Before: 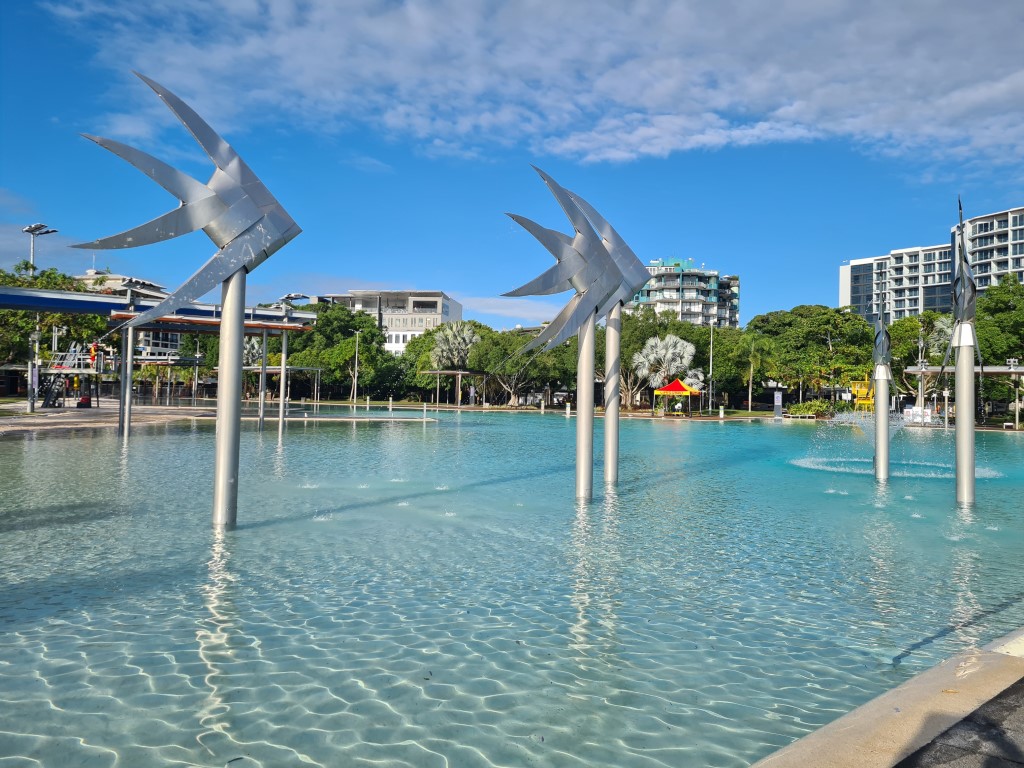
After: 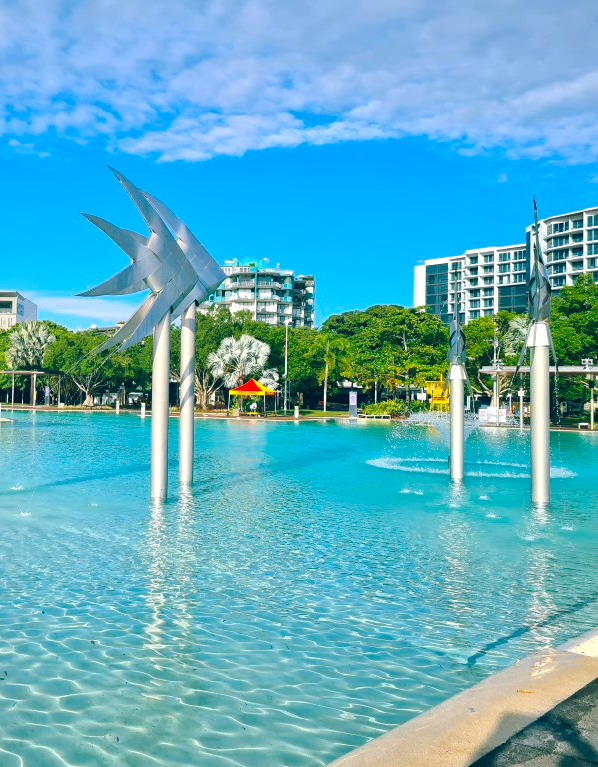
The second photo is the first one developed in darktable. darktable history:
color balance rgb: shadows lift › chroma 11.77%, shadows lift › hue 132.37°, power › chroma 0.493%, power › hue 261.56°, global offset › chroma 0.122%, global offset › hue 253.96°, perceptual saturation grading › global saturation 29.917%, perceptual brilliance grading › global brilliance 9.823%, perceptual brilliance grading › shadows 14.325%, global vibrance 20%
crop: left 41.52%
